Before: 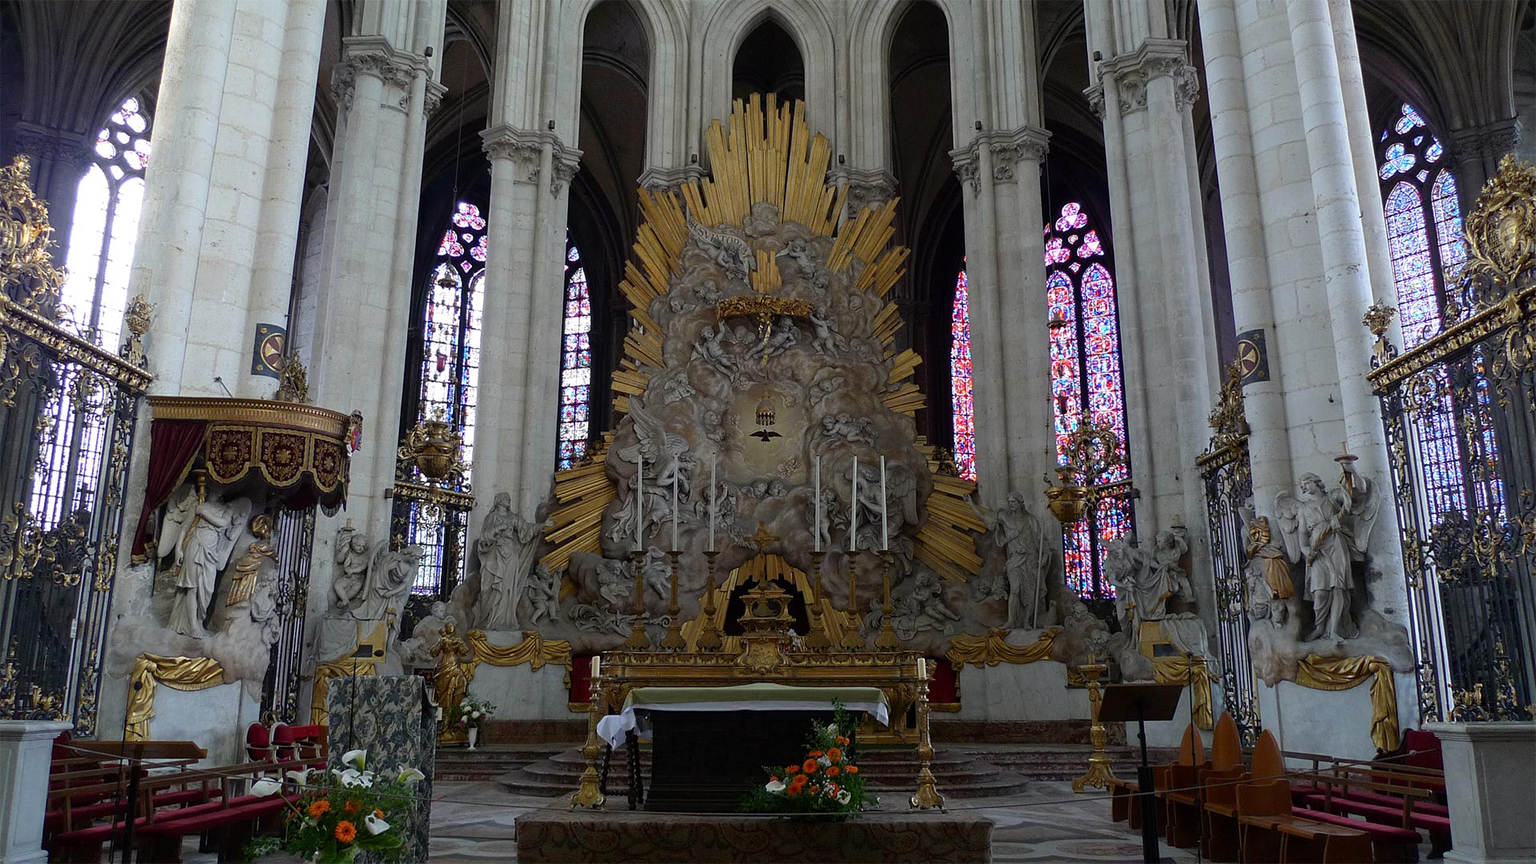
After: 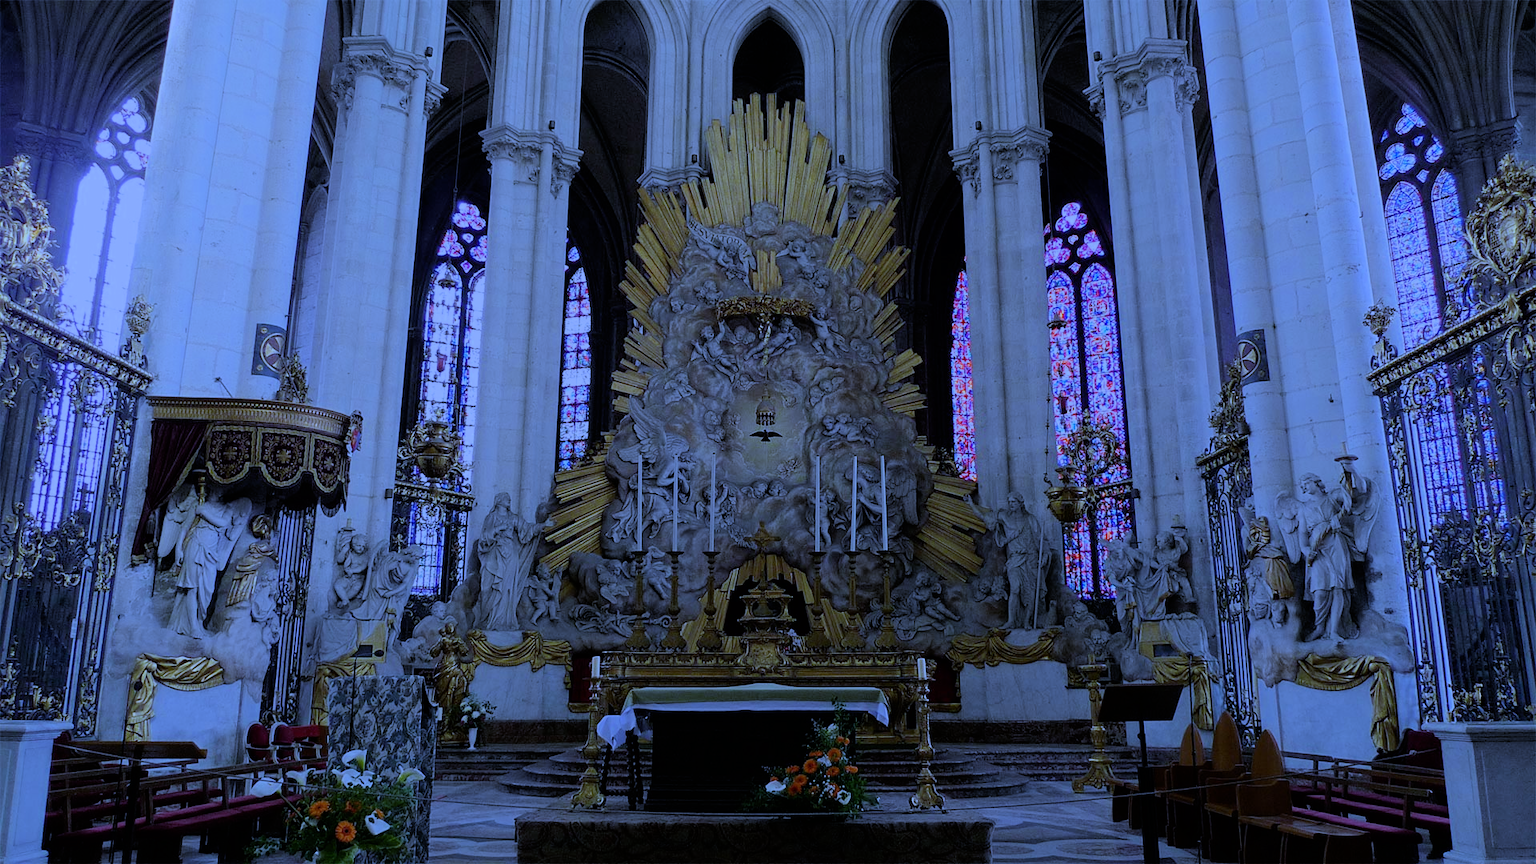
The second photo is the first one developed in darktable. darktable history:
white balance: red 0.766, blue 1.537
filmic rgb: black relative exposure -7.48 EV, white relative exposure 4.83 EV, hardness 3.4, color science v6 (2022)
